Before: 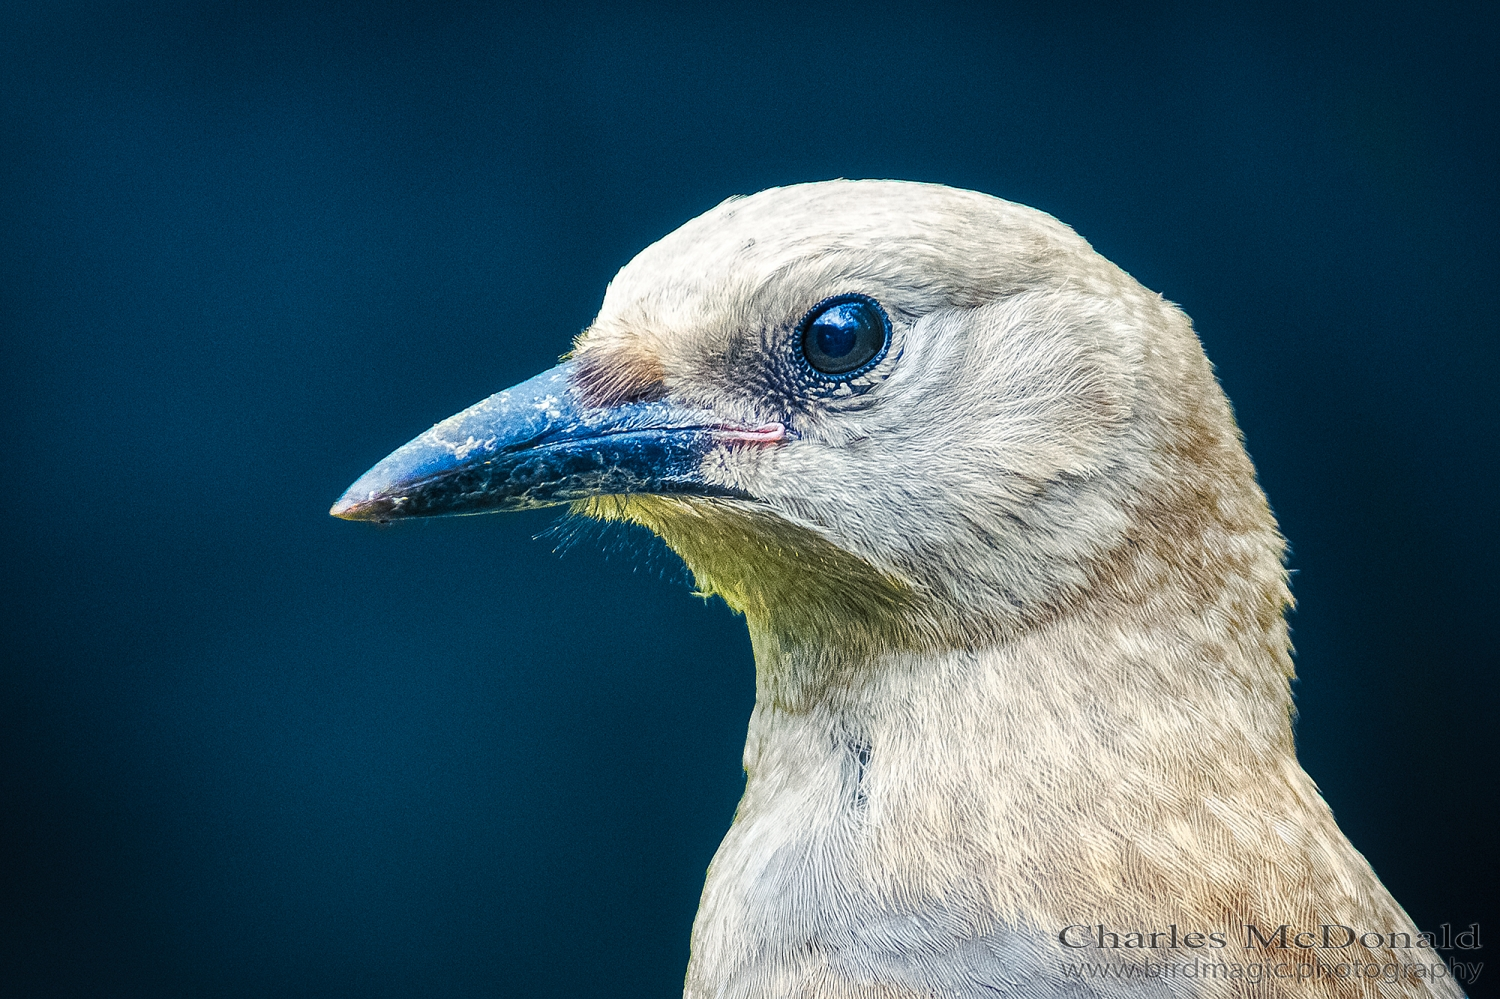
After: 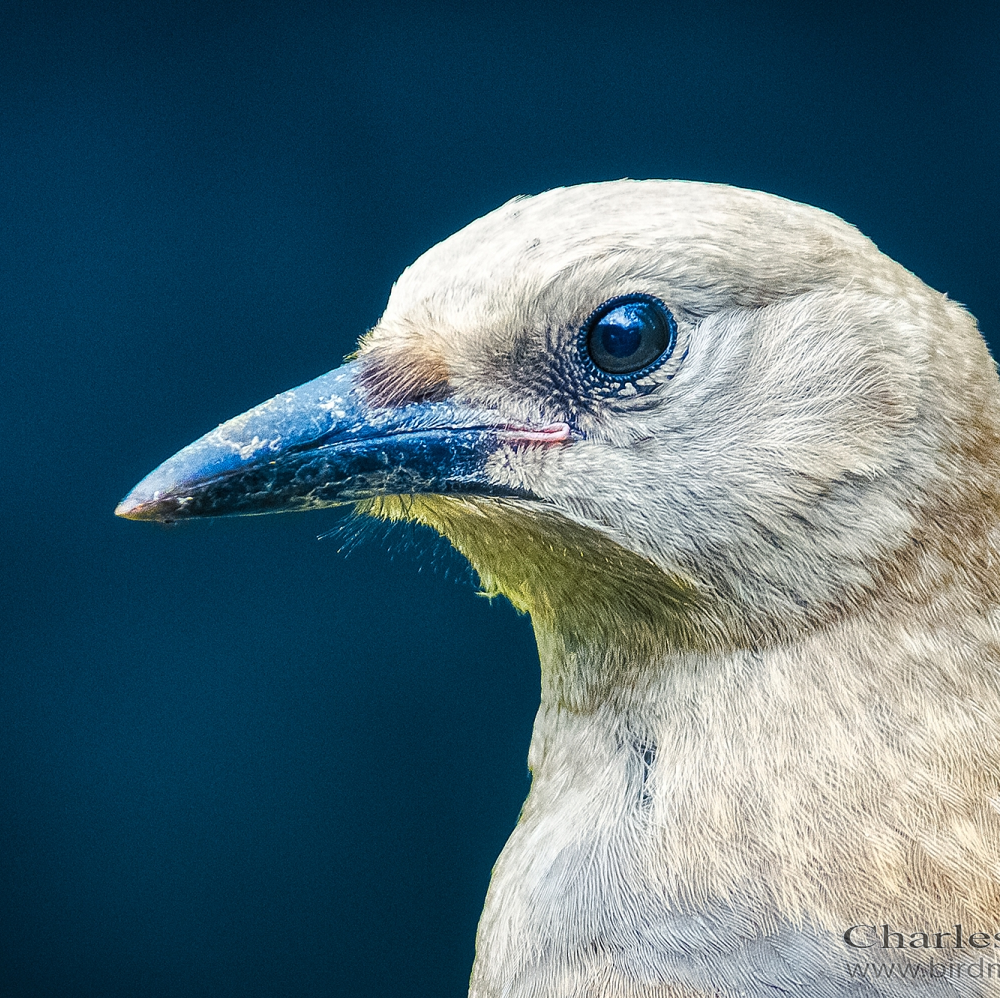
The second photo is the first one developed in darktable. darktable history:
crop and rotate: left 14.347%, right 18.972%
